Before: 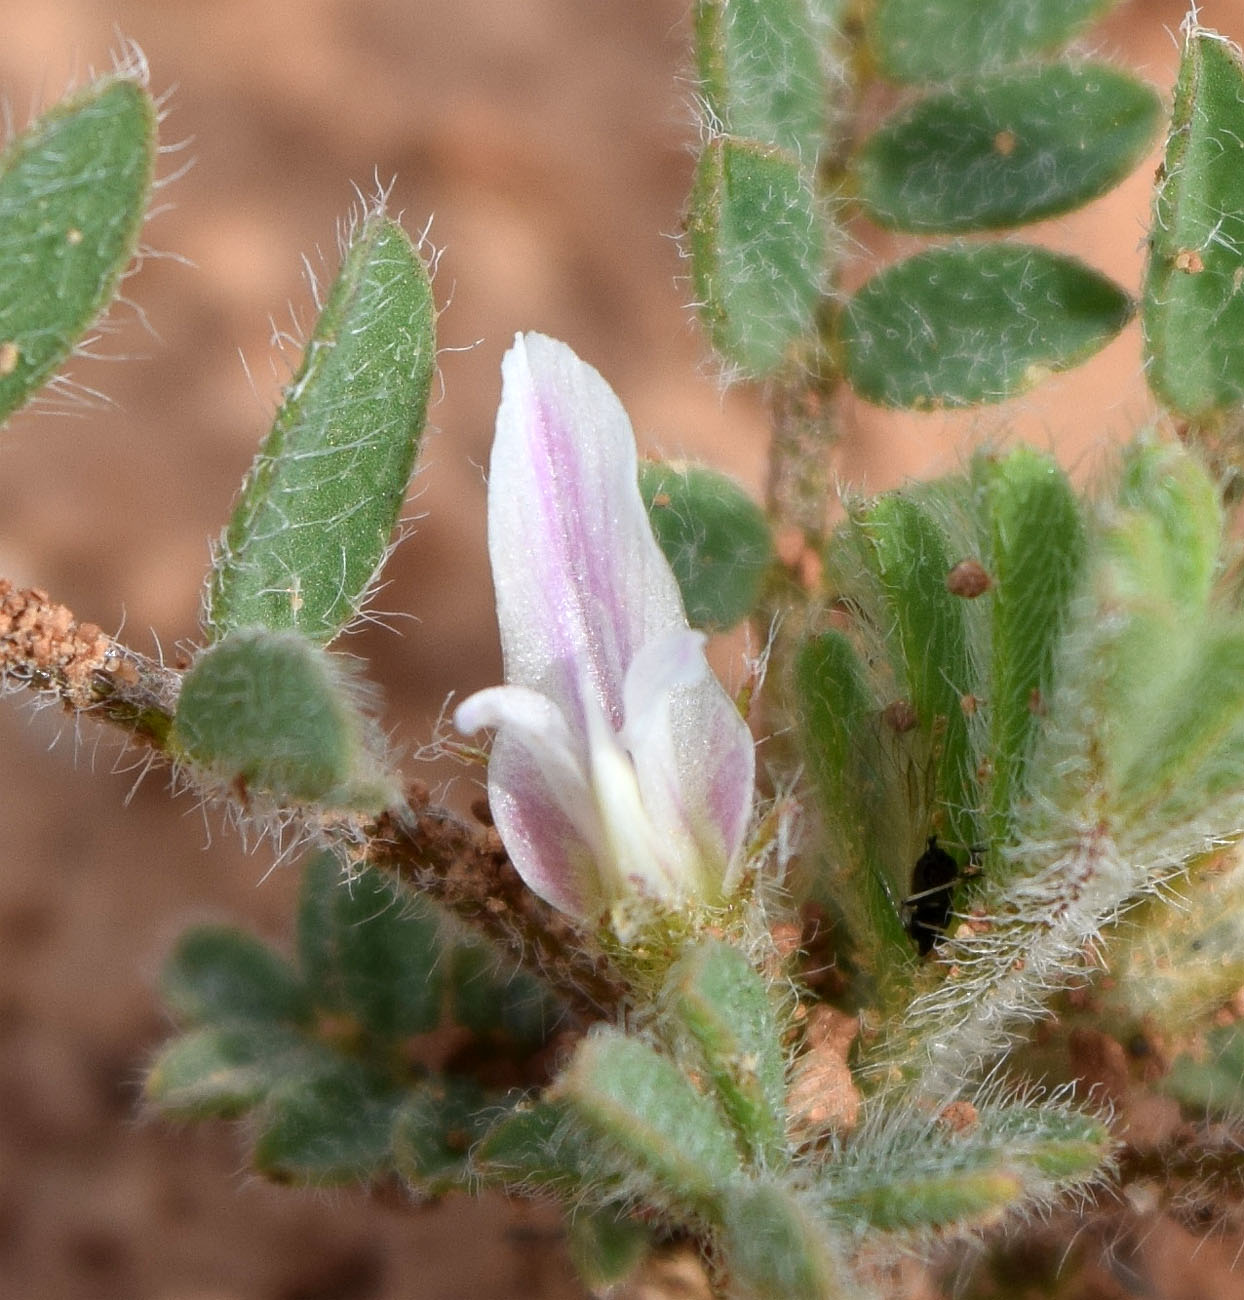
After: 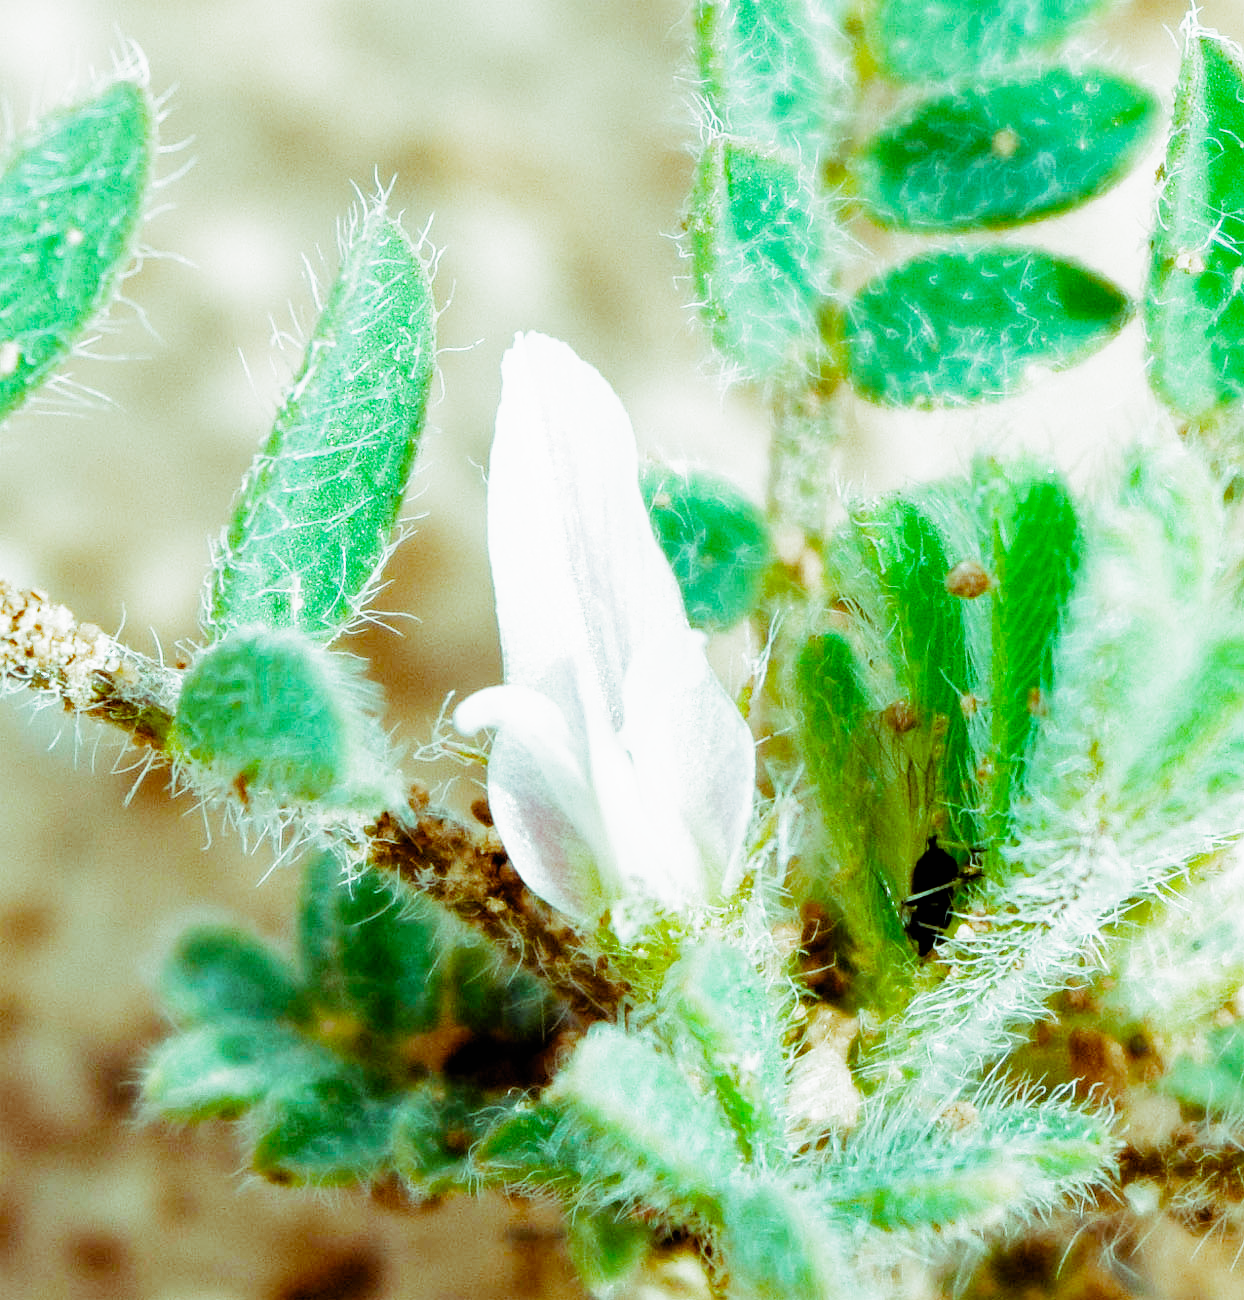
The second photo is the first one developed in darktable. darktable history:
exposure: black level correction 0, exposure 1.199 EV, compensate exposure bias true, compensate highlight preservation false
color balance rgb: highlights gain › luminance 19.765%, highlights gain › chroma 13.139%, highlights gain › hue 170.69°, perceptual saturation grading › global saturation 30.065%, perceptual brilliance grading › global brilliance -4.559%, perceptual brilliance grading › highlights 24.906%, perceptual brilliance grading › mid-tones 7.124%, perceptual brilliance grading › shadows -4.526%, global vibrance 20.476%
filmic rgb: black relative exposure -4.36 EV, white relative exposure 4.56 EV, threshold 5.97 EV, hardness 2.37, contrast 1.057, add noise in highlights 0.002, preserve chrominance no, color science v3 (2019), use custom middle-gray values true, contrast in highlights soft, enable highlight reconstruction true
